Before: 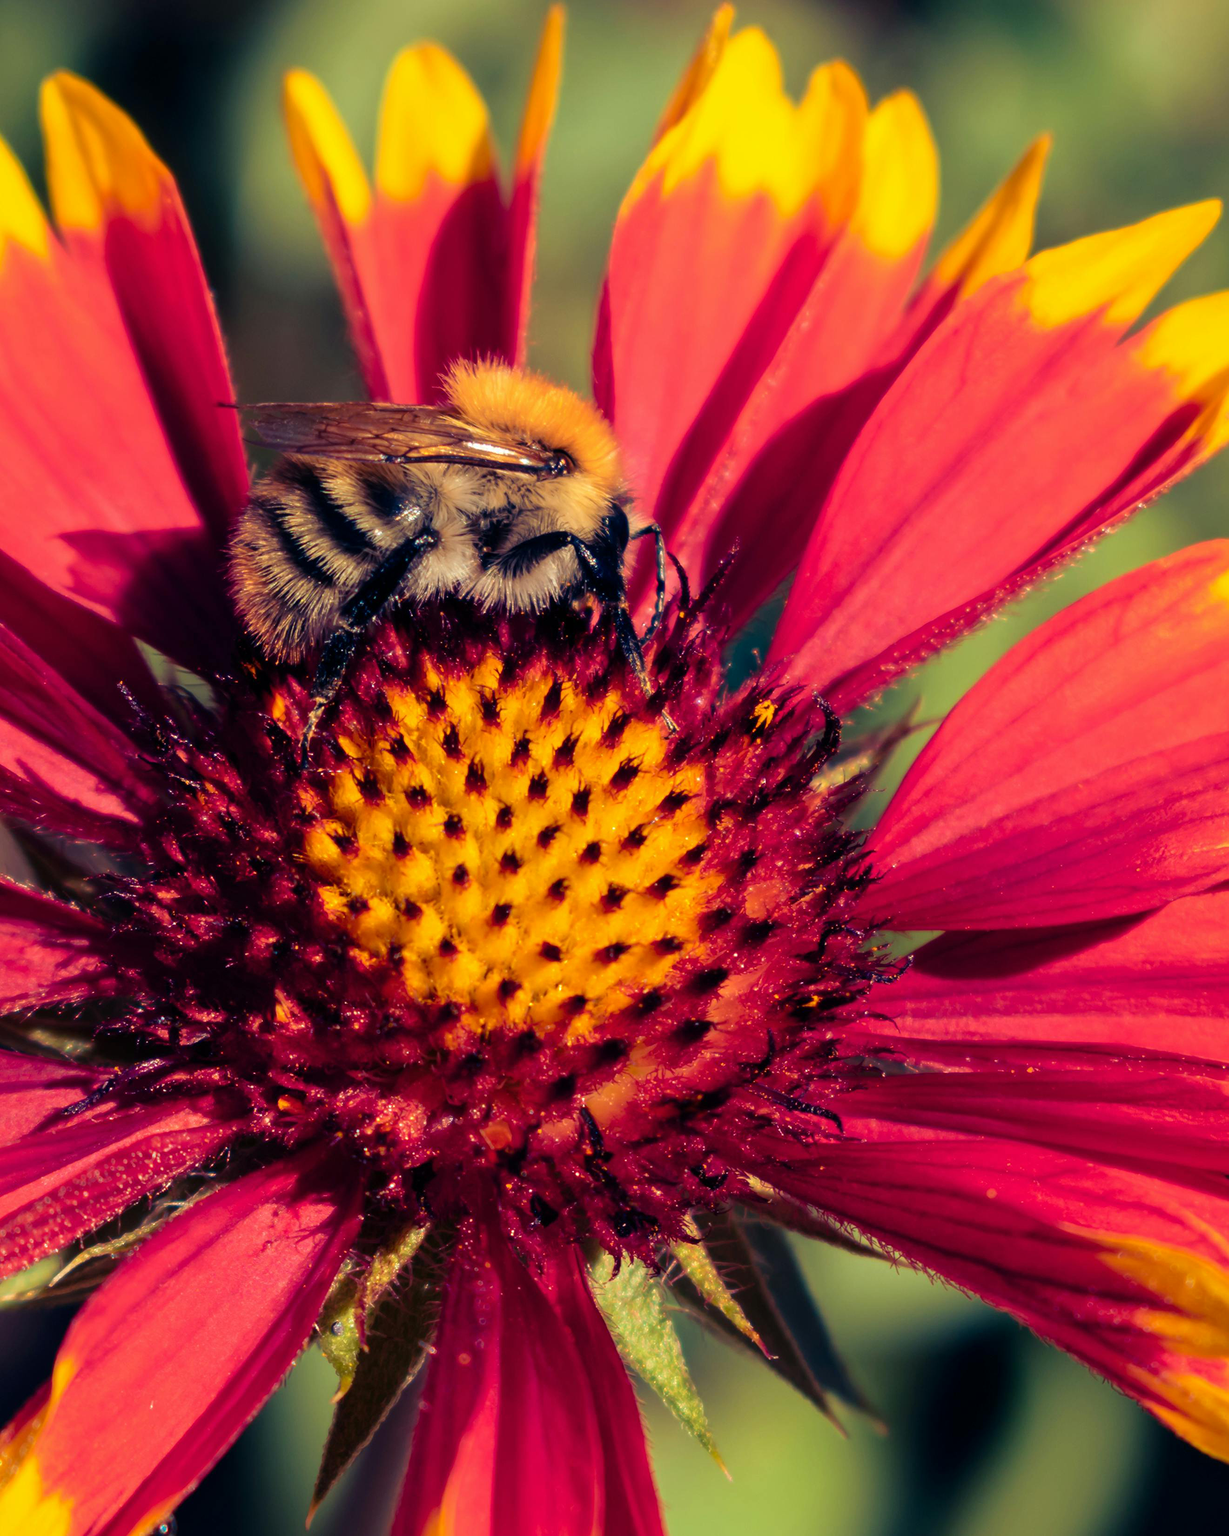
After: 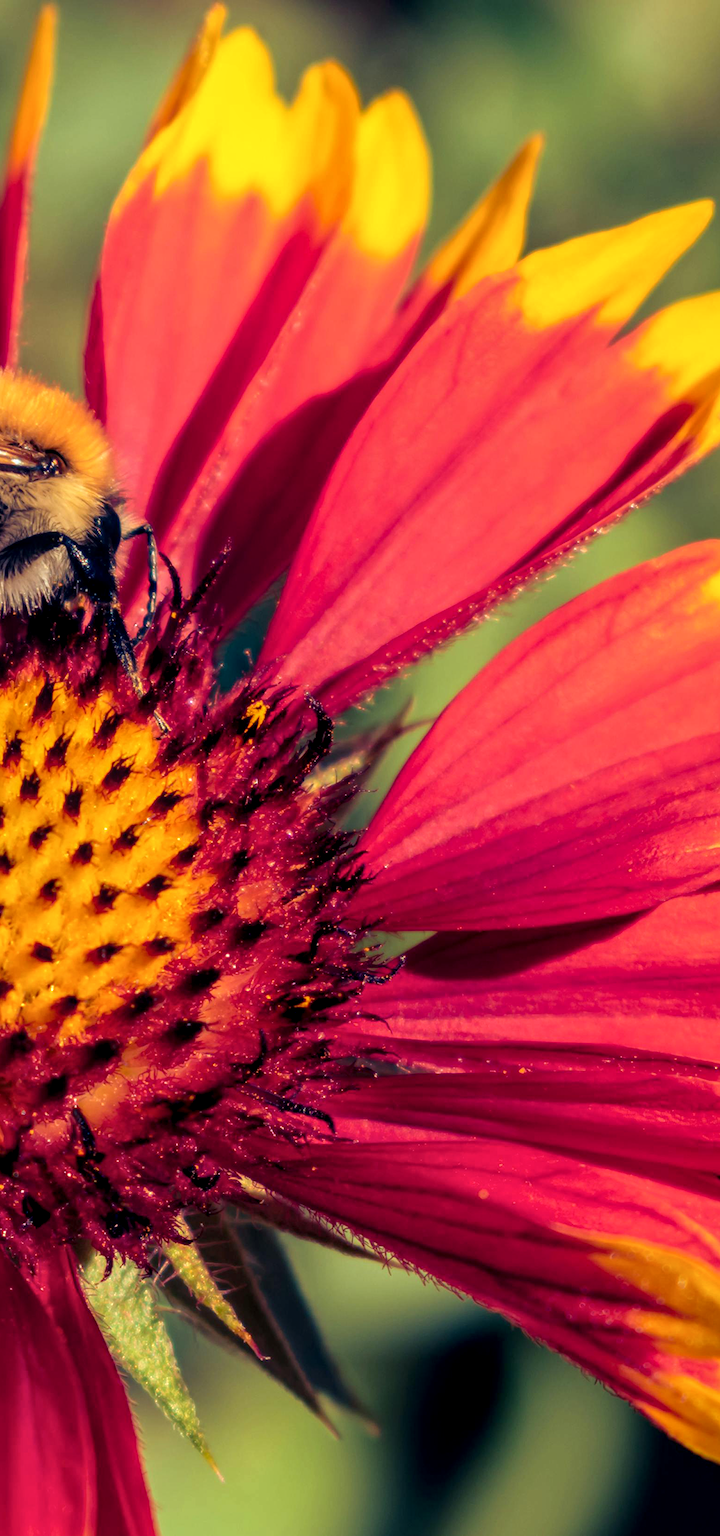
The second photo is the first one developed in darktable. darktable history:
crop: left 41.402%
local contrast: on, module defaults
